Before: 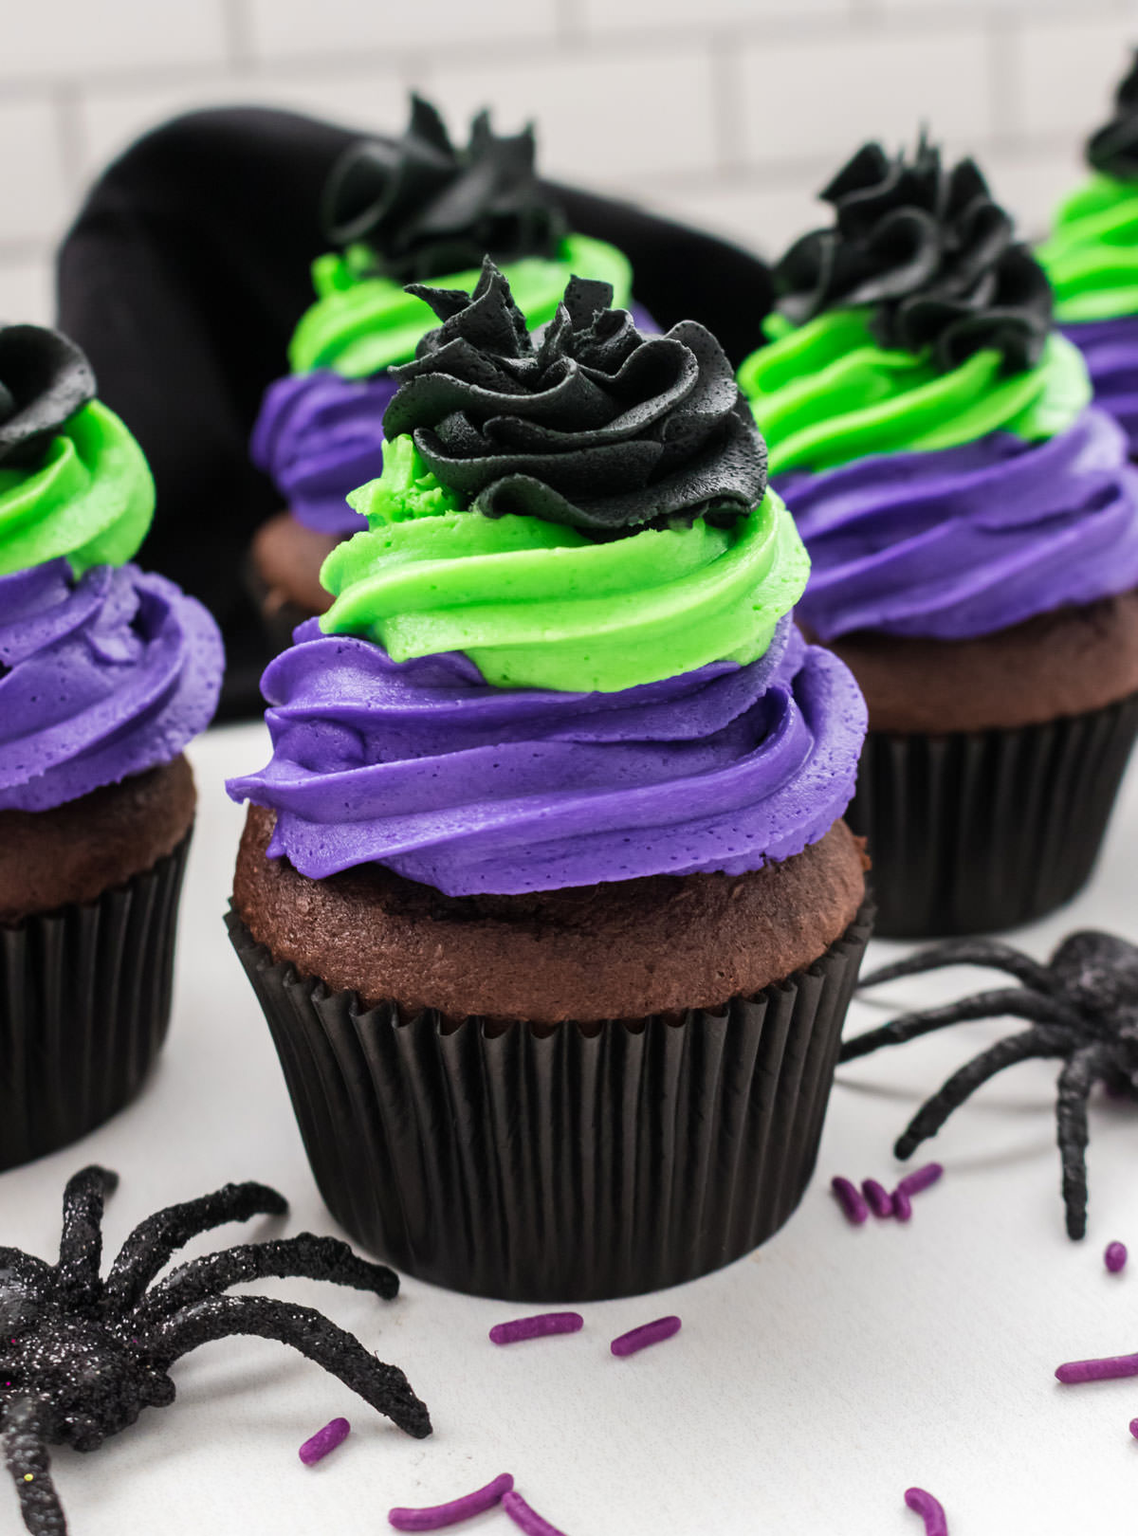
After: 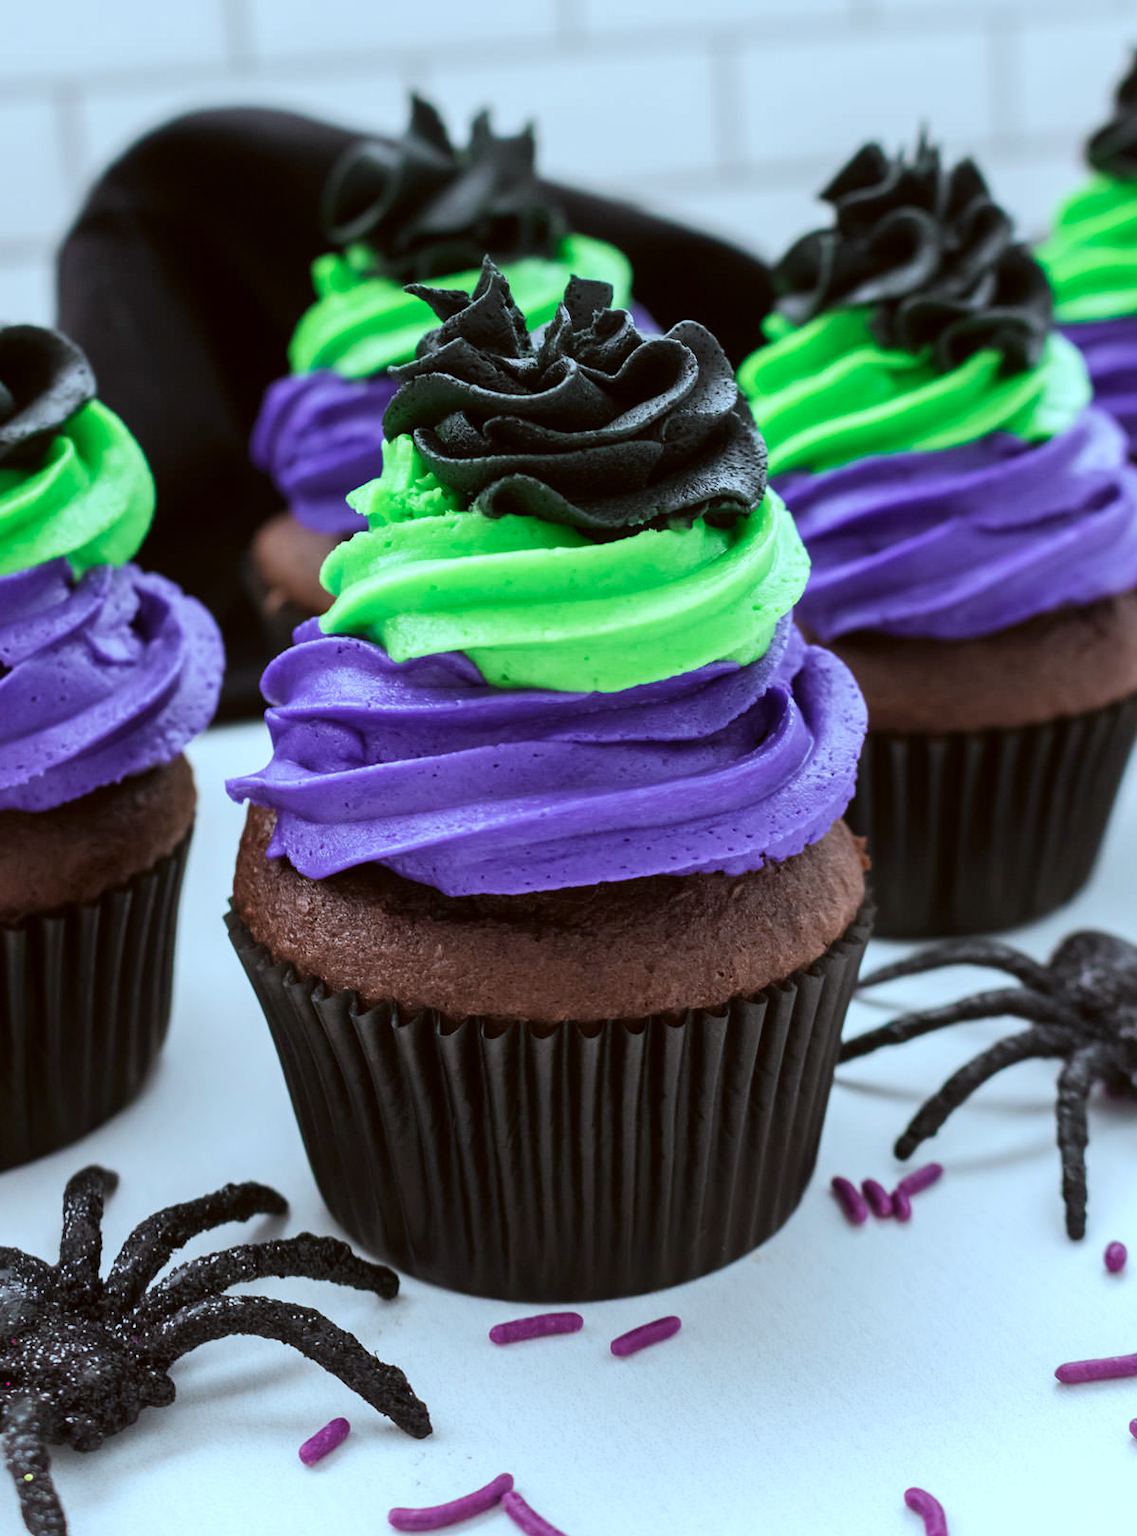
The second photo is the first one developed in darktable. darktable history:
color correction: highlights a* -3.28, highlights b* -6.17, shadows a* 3.06, shadows b* 5.73
color calibration: illuminant F (fluorescent), F source F9 (Cool White Deluxe 4150 K) – high CRI, x 0.375, y 0.373, temperature 4156.21 K, gamut compression 1.73
